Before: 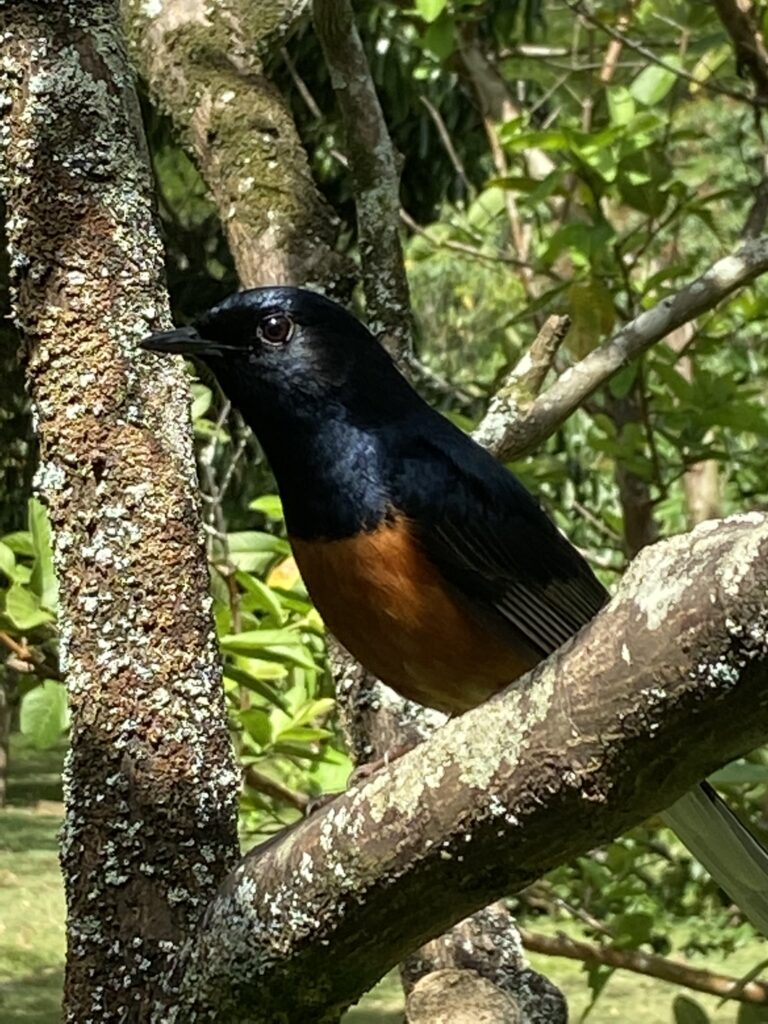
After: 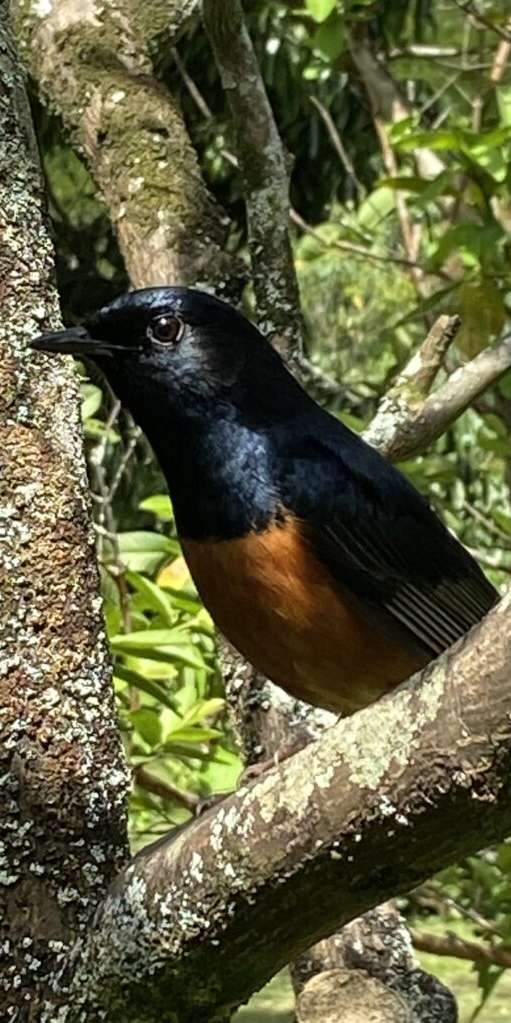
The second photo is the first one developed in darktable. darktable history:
crop and rotate: left 14.385%, right 18.948%
shadows and highlights: soften with gaussian
